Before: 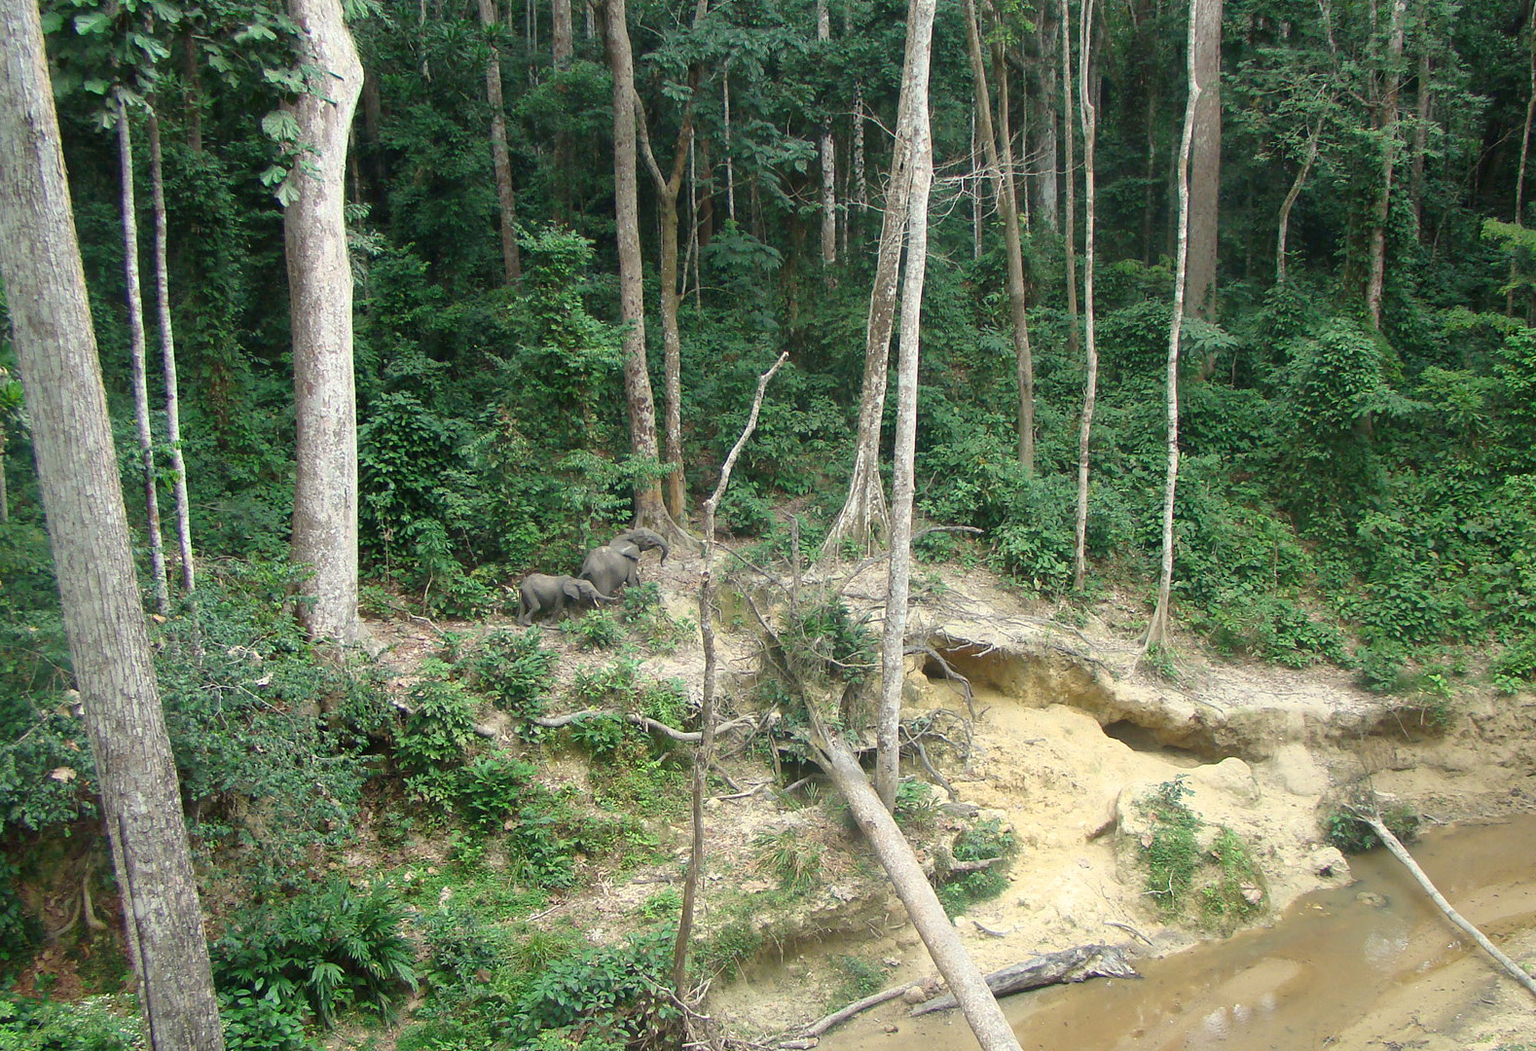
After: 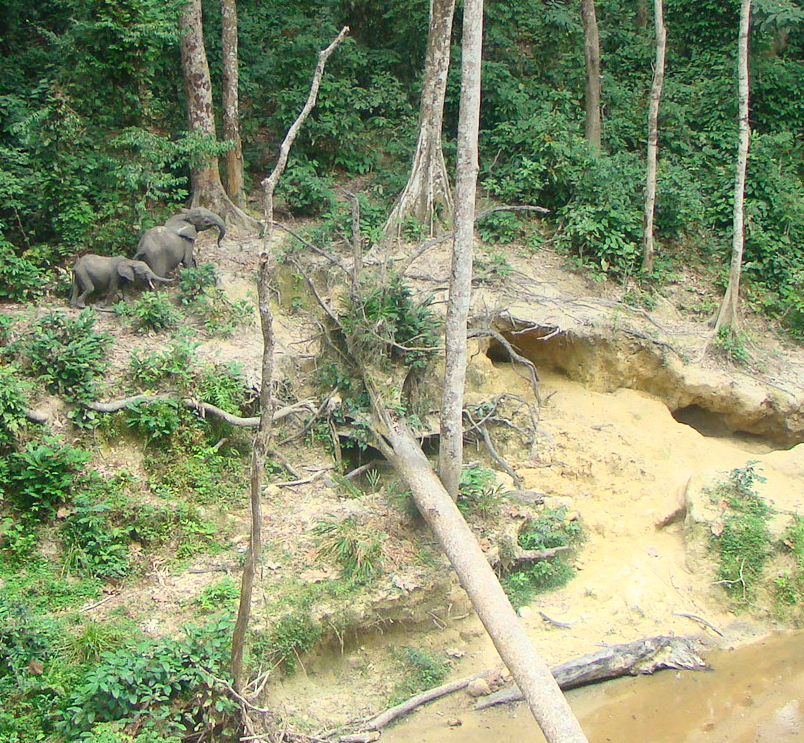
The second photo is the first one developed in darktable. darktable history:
graduated density: on, module defaults
color zones: curves: ch0 [(0, 0.5) (0.143, 0.5) (0.286, 0.5) (0.429, 0.5) (0.571, 0.5) (0.714, 0.476) (0.857, 0.5) (1, 0.5)]; ch2 [(0, 0.5) (0.143, 0.5) (0.286, 0.5) (0.429, 0.5) (0.571, 0.5) (0.714, 0.487) (0.857, 0.5) (1, 0.5)]
crop and rotate: left 29.237%, top 31.152%, right 19.807%
contrast brightness saturation: contrast 0.2, brightness 0.16, saturation 0.22
